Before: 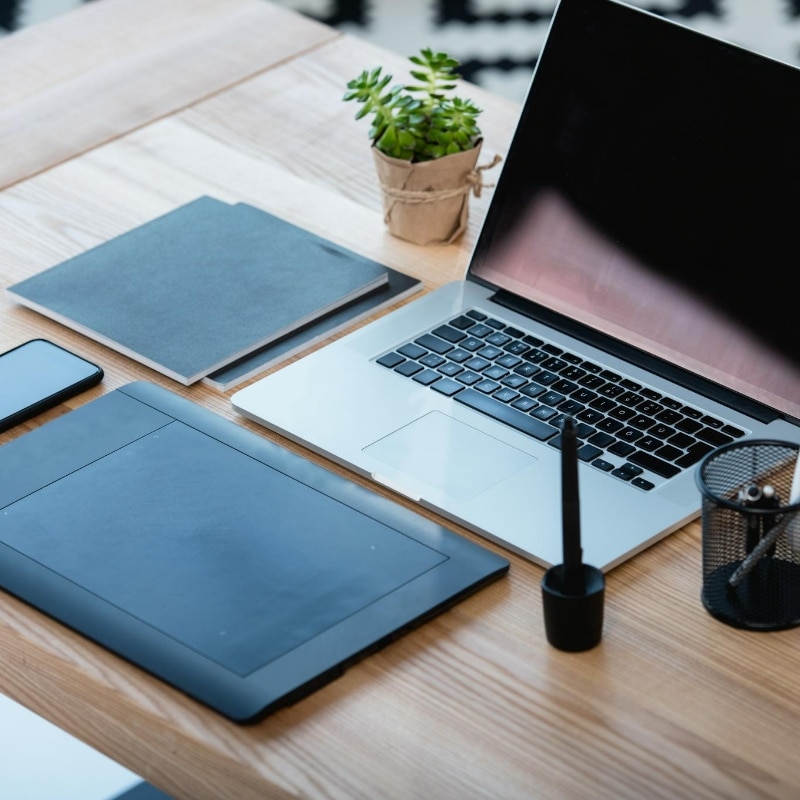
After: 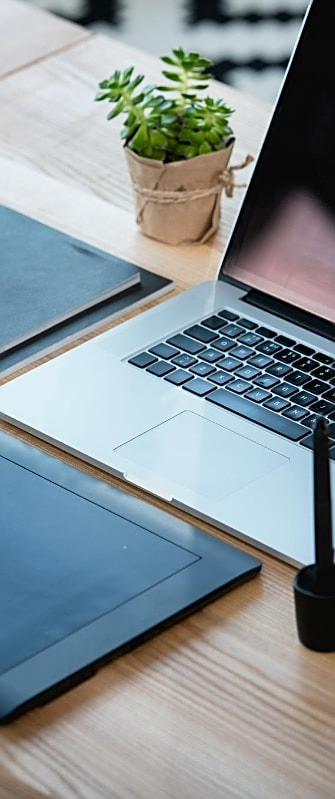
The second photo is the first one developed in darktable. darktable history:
crop: left 31.078%, right 27.044%
sharpen: on, module defaults
tone curve: curves: ch0 [(0, 0) (0.003, 0.003) (0.011, 0.011) (0.025, 0.025) (0.044, 0.045) (0.069, 0.07) (0.1, 0.1) (0.136, 0.137) (0.177, 0.179) (0.224, 0.226) (0.277, 0.279) (0.335, 0.338) (0.399, 0.402) (0.468, 0.472) (0.543, 0.547) (0.623, 0.628) (0.709, 0.715) (0.801, 0.807) (0.898, 0.902) (1, 1)], color space Lab, independent channels, preserve colors none
